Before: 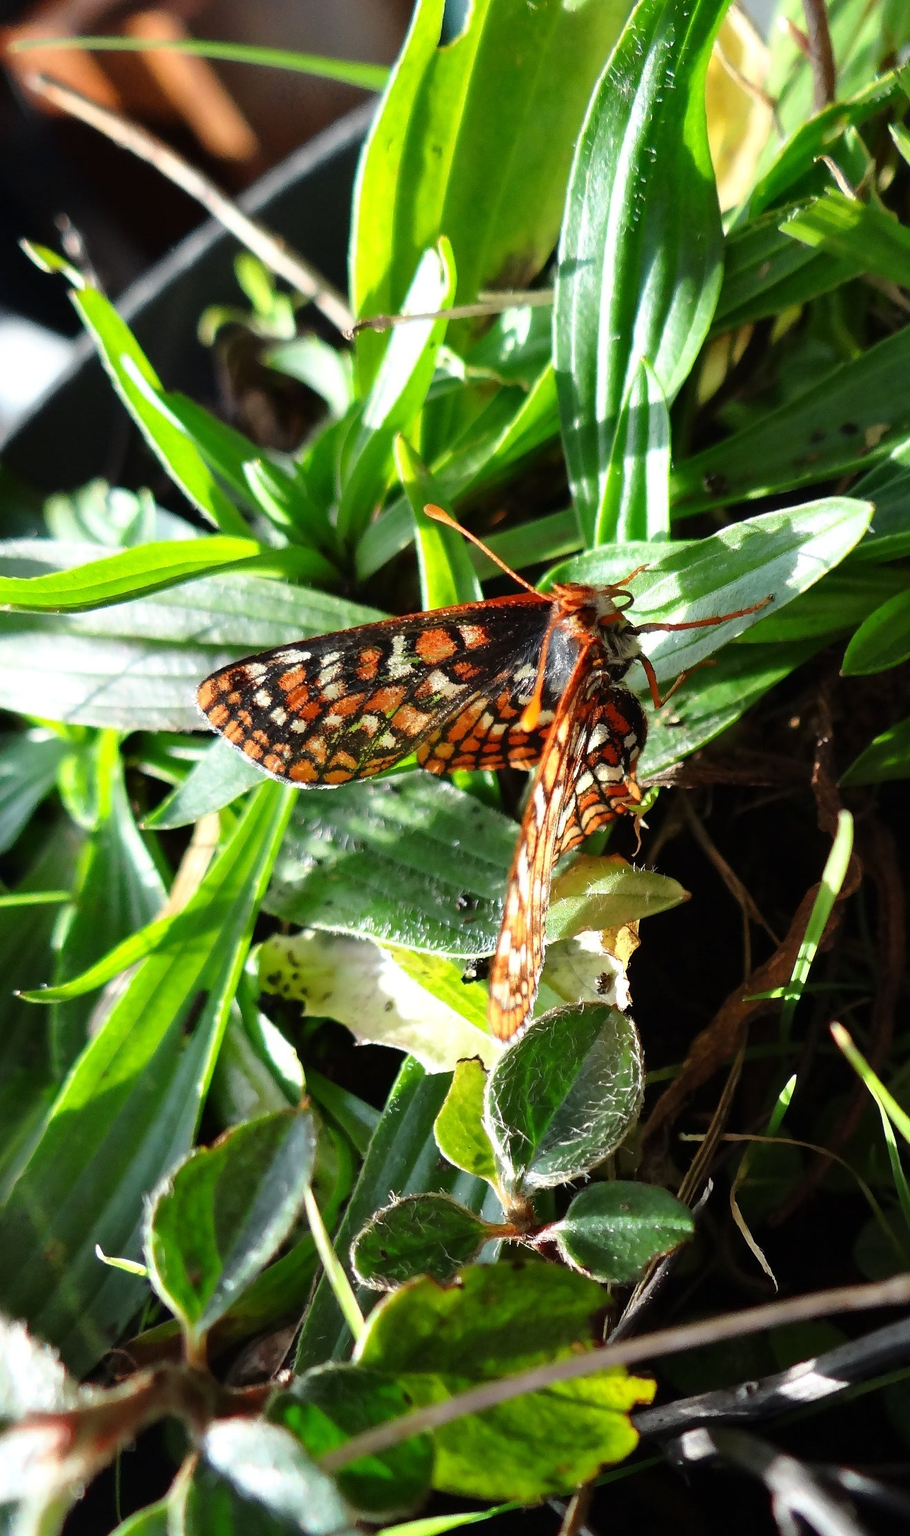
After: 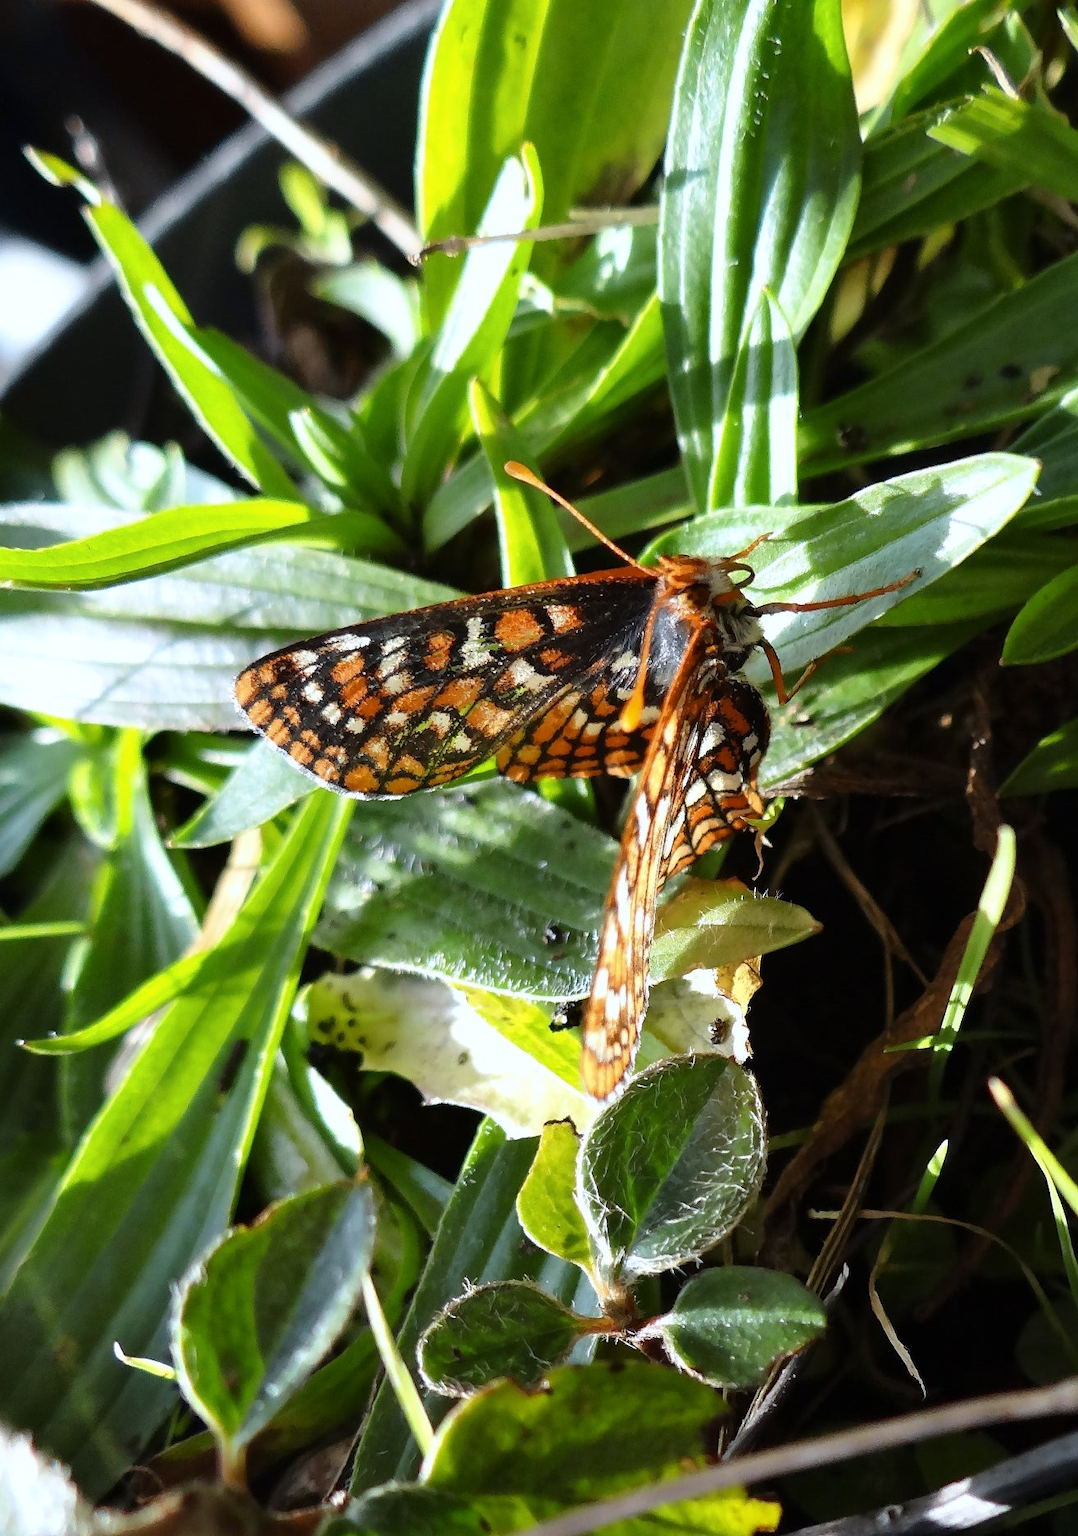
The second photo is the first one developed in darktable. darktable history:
color contrast: green-magenta contrast 0.8, blue-yellow contrast 1.1, unbound 0
color correction: highlights a* -0.772, highlights b* -8.92
crop: top 7.625%, bottom 8.027%
